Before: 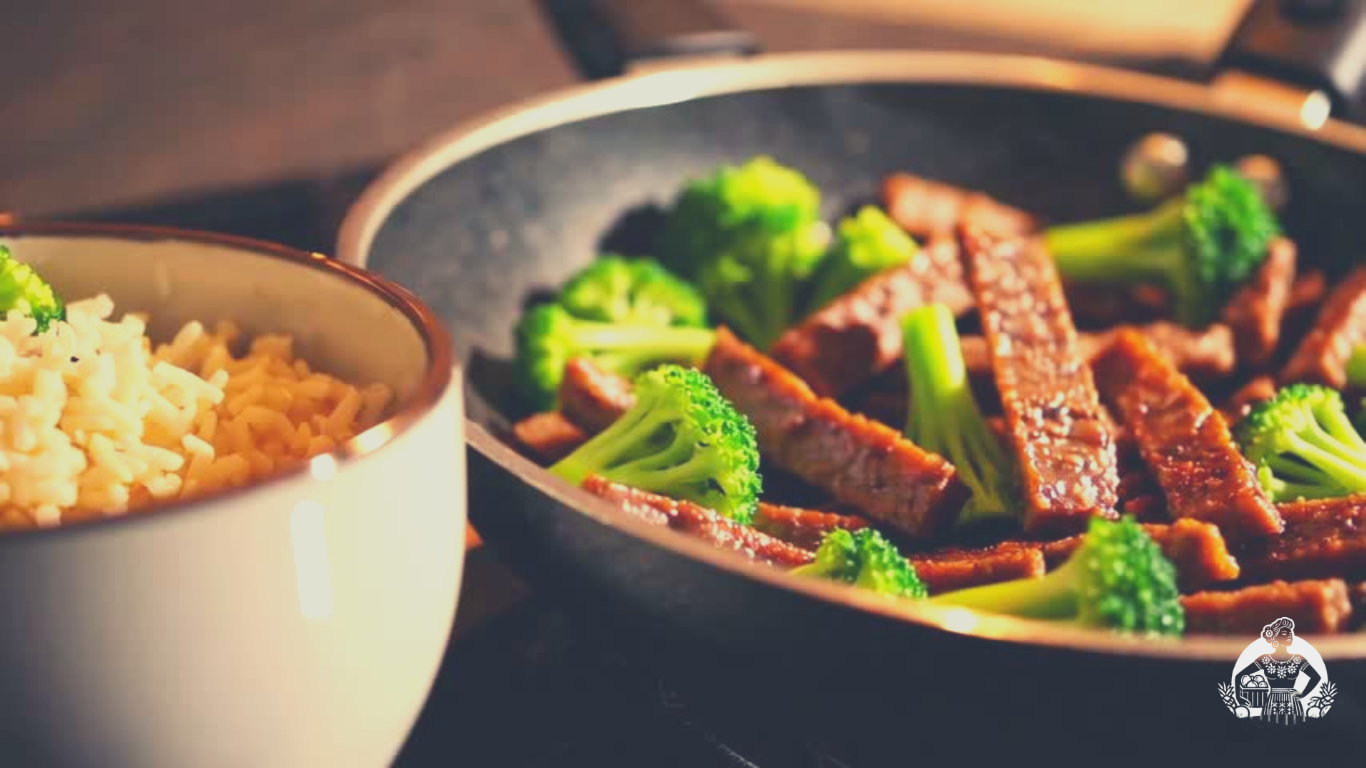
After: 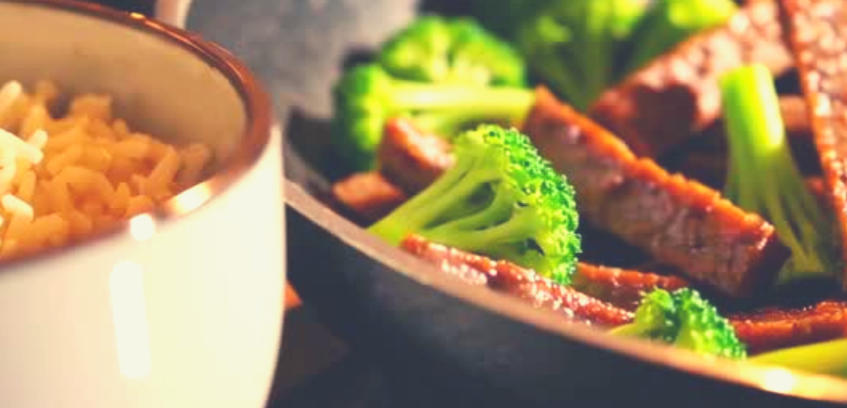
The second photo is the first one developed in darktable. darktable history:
exposure: exposure 0.29 EV, compensate highlight preservation false
crop: left 13.312%, top 31.28%, right 24.627%, bottom 15.582%
